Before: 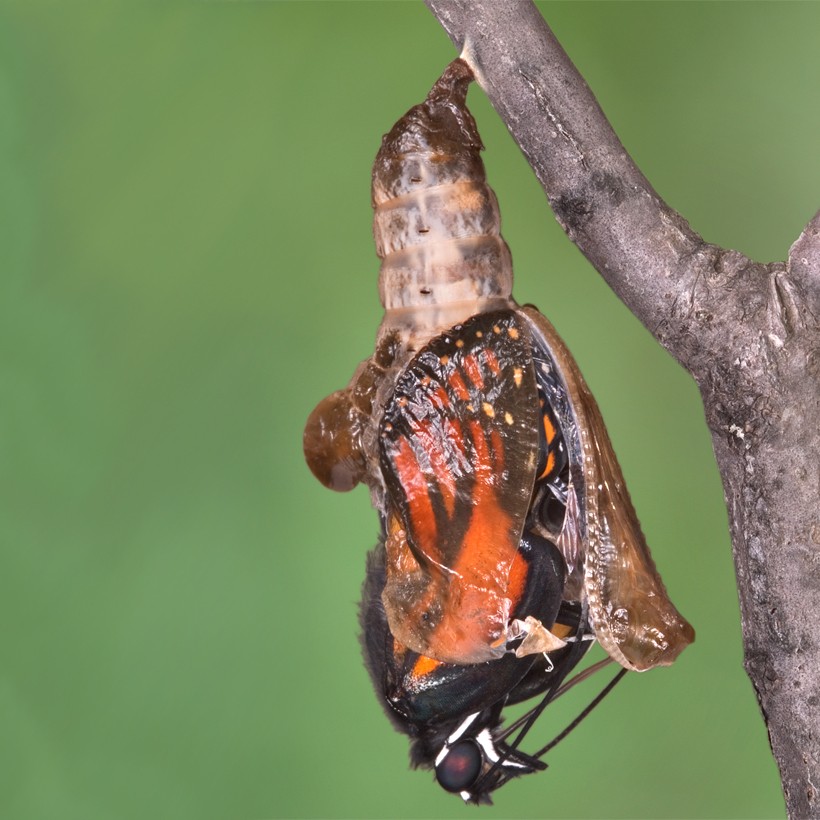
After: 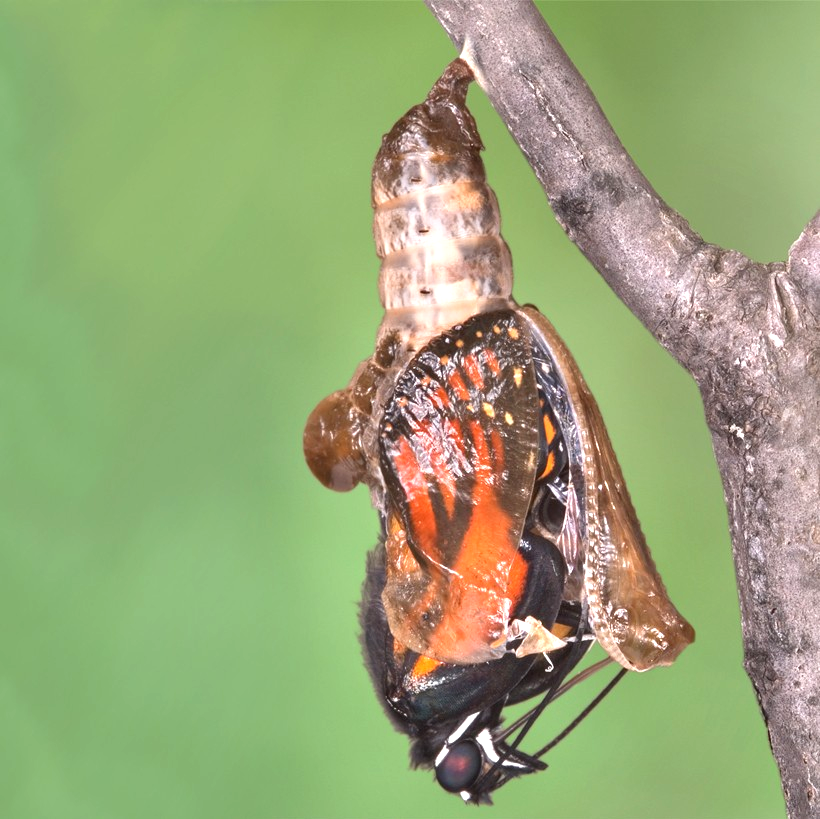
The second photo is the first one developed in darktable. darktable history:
exposure: black level correction 0, exposure 0.7 EV, compensate highlight preservation false
crop: bottom 0.054%
